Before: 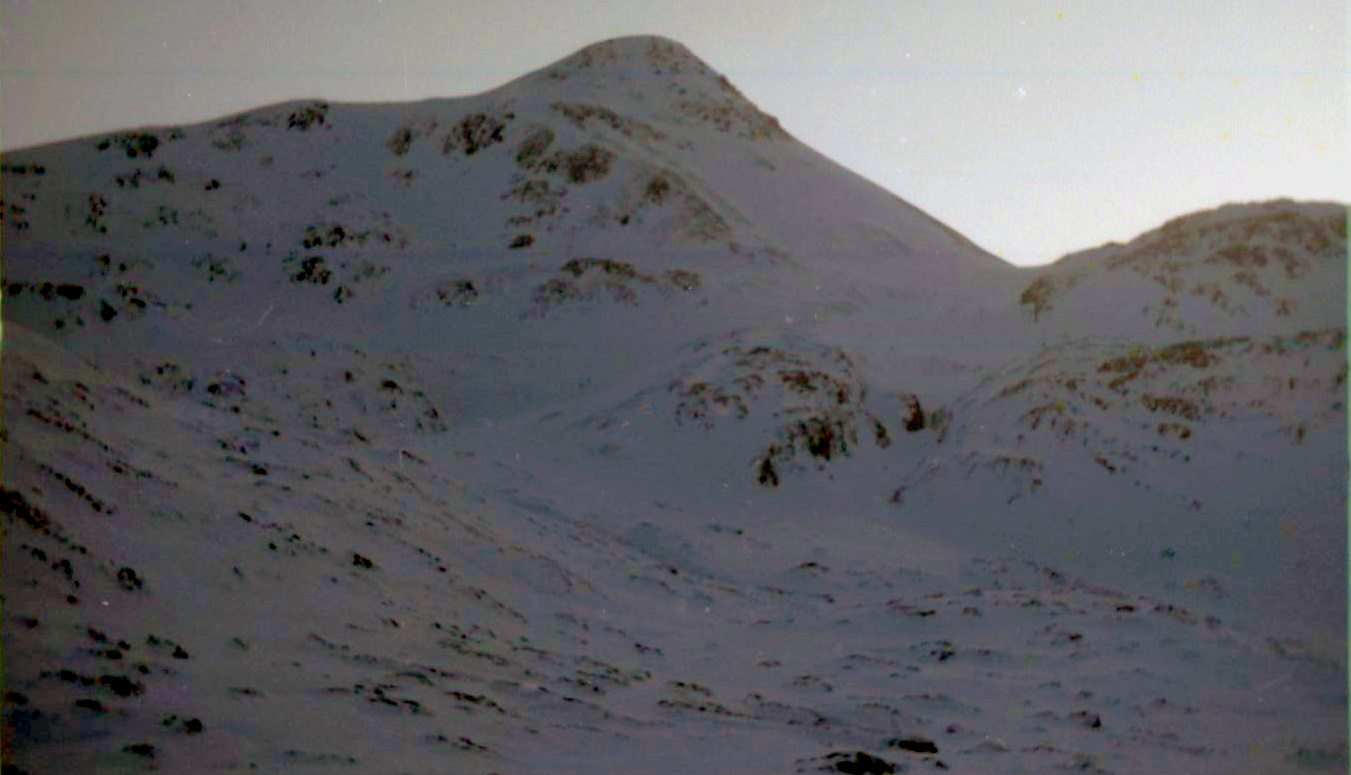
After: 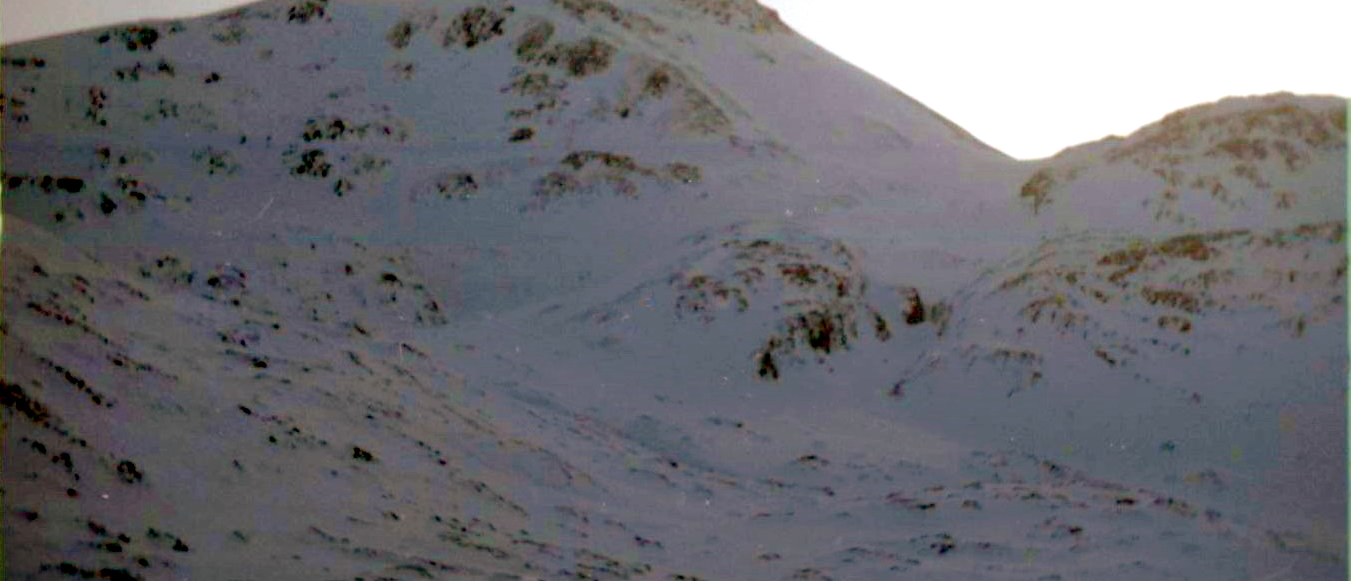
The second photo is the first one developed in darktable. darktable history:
crop: top 13.819%, bottom 11.169%
exposure: exposure 0.74 EV, compensate highlight preservation false
graduated density: rotation -180°, offset 27.42
